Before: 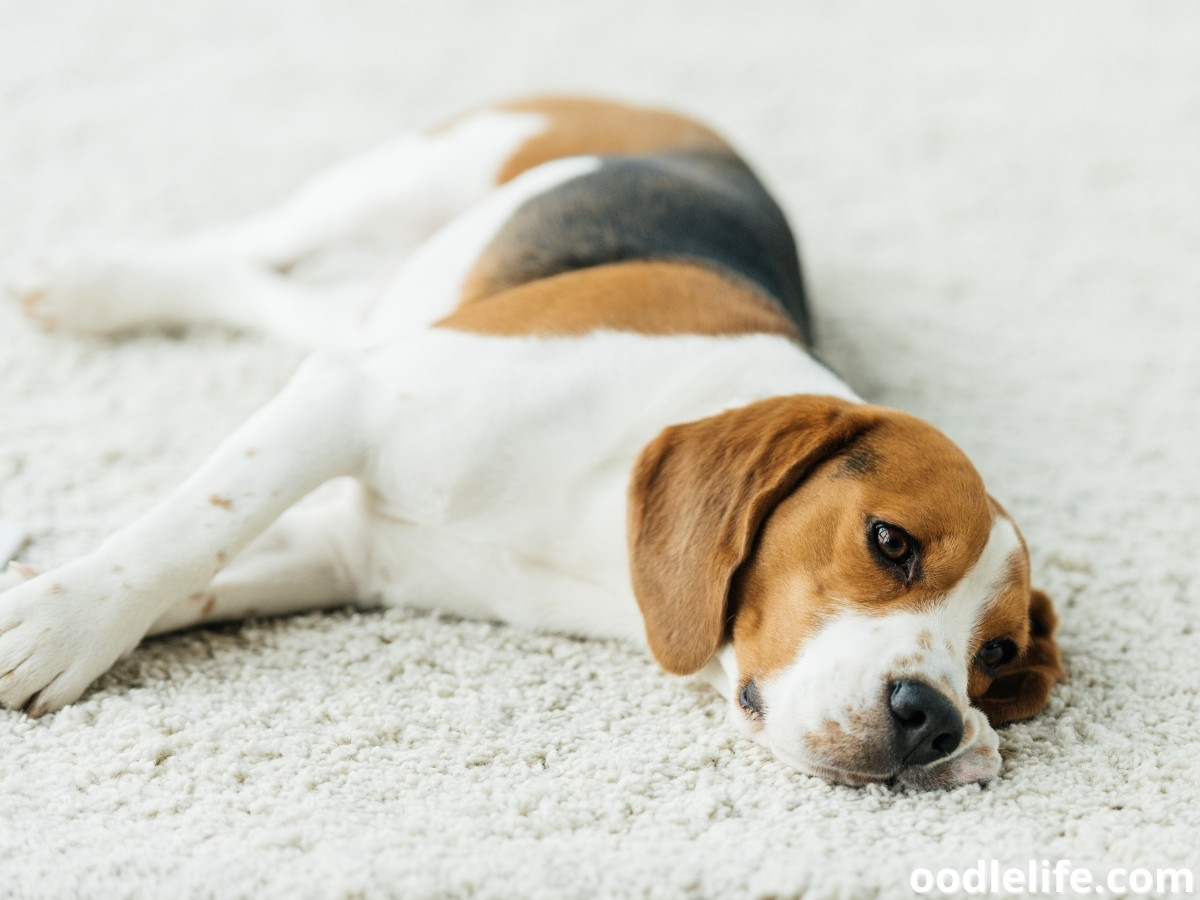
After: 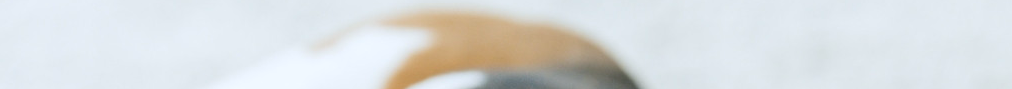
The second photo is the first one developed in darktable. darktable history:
white balance: red 0.974, blue 1.044
crop and rotate: left 9.644%, top 9.491%, right 6.021%, bottom 80.509%
